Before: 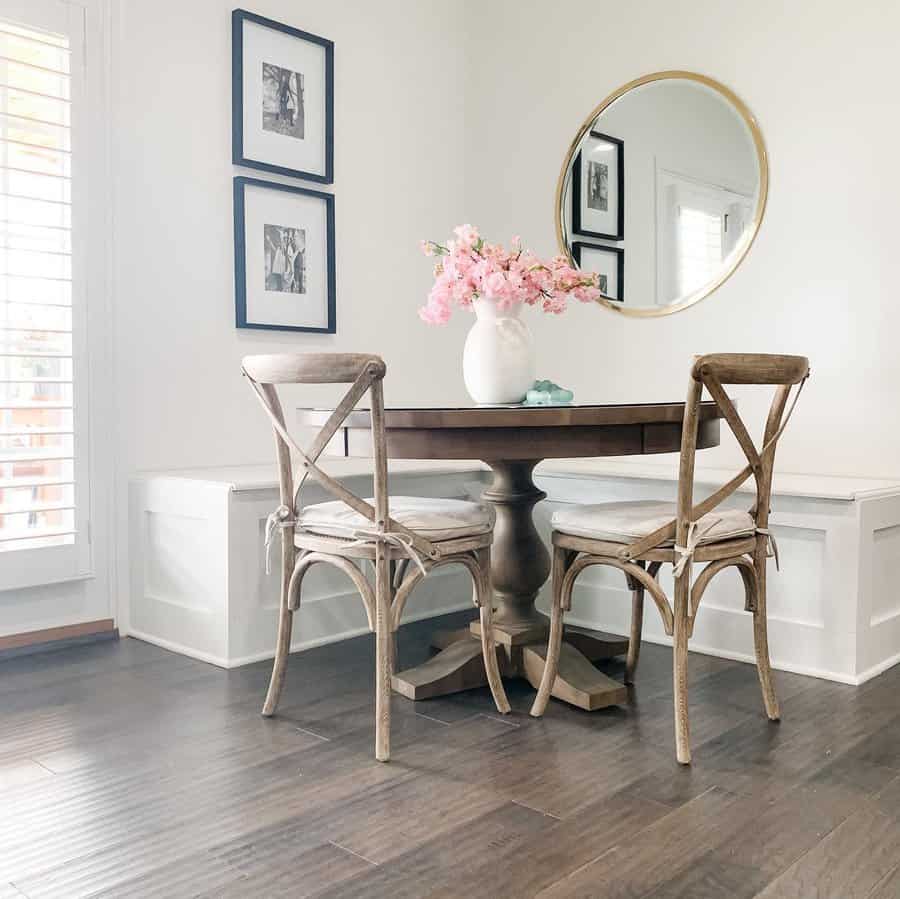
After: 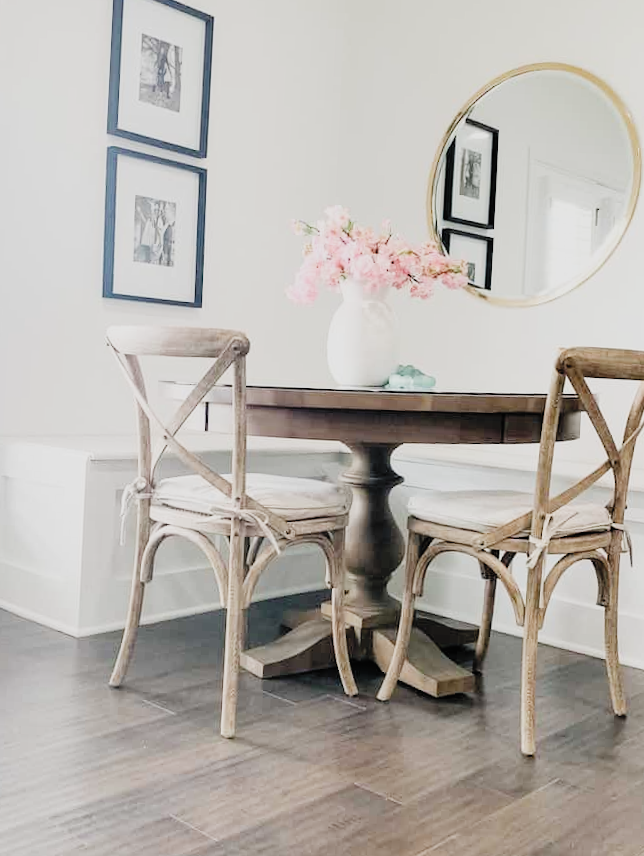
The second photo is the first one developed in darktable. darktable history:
crop and rotate: angle -2.84°, left 13.975%, top 0.02%, right 10.899%, bottom 0.092%
filmic rgb: black relative exposure -7.36 EV, white relative exposure 5.05 EV, hardness 3.2, add noise in highlights 0.001, preserve chrominance no, color science v3 (2019), use custom middle-gray values true, iterations of high-quality reconstruction 10, contrast in highlights soft
contrast brightness saturation: contrast 0.144, brightness 0.211
